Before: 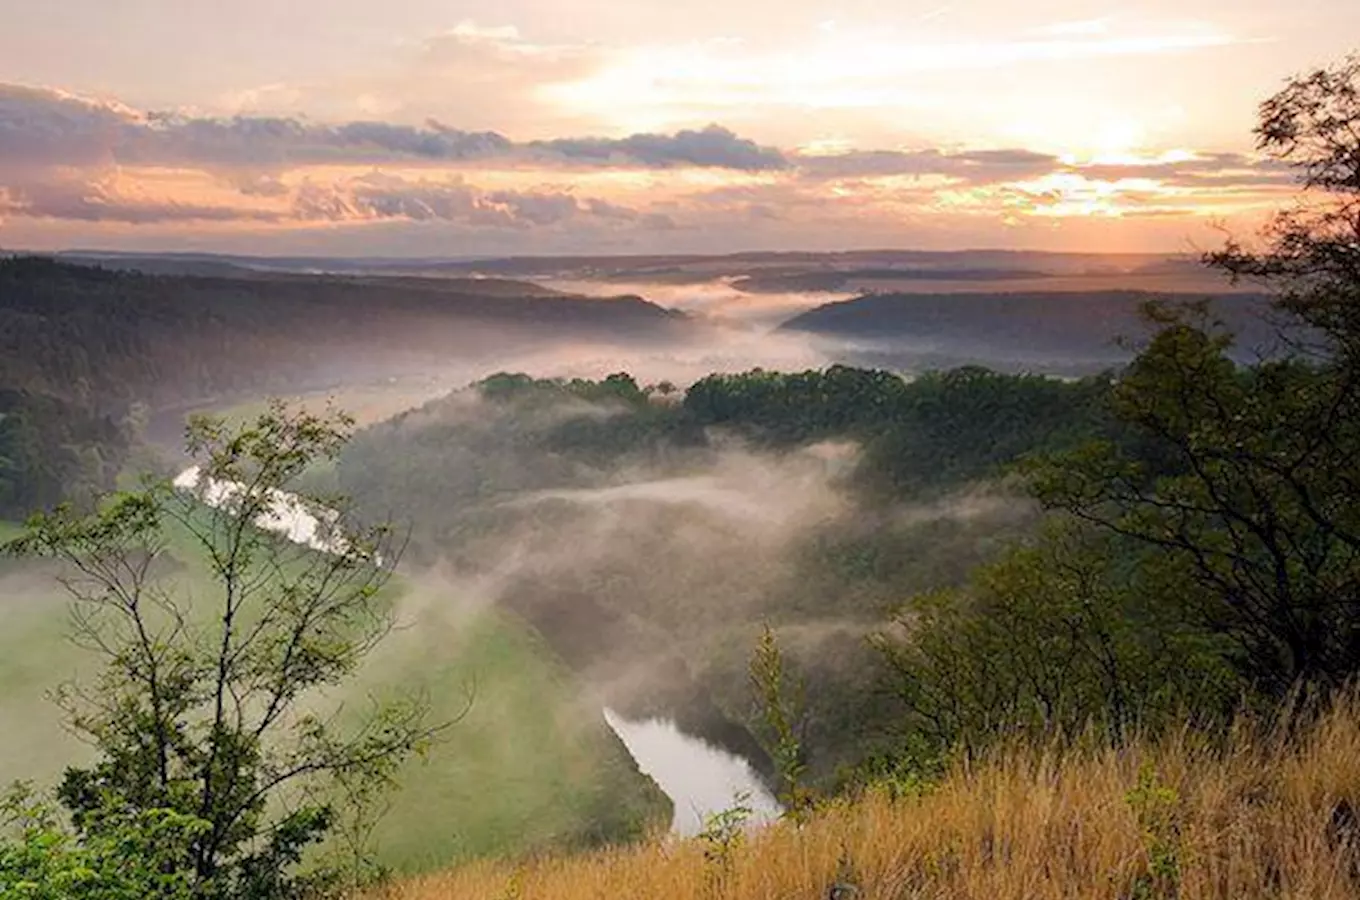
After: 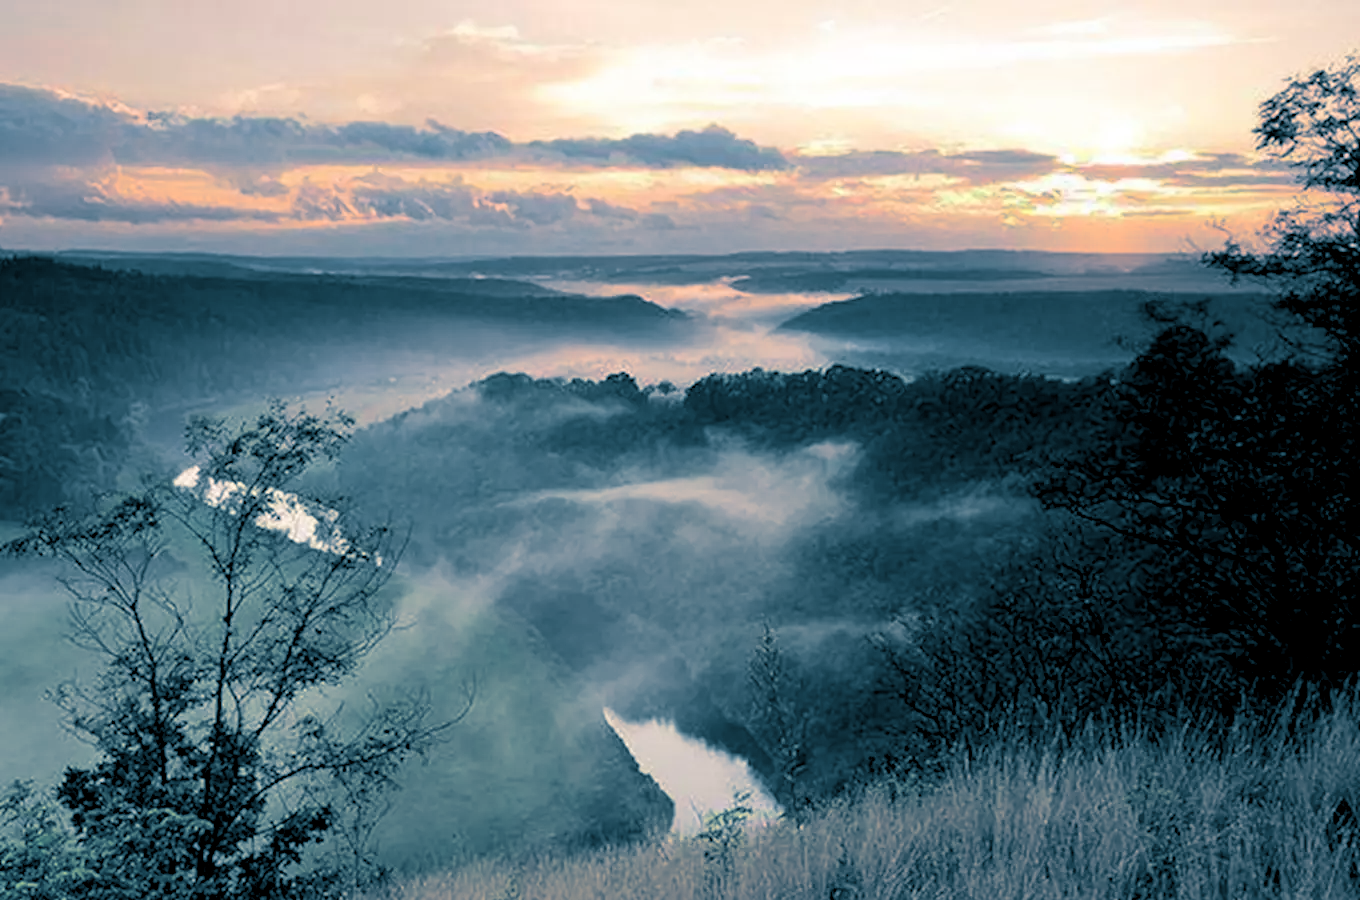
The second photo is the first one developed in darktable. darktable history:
split-toning: shadows › hue 212.4°, balance -70
bloom: size 3%, threshold 100%, strength 0%
exposure: black level correction 0.011, compensate highlight preservation false
